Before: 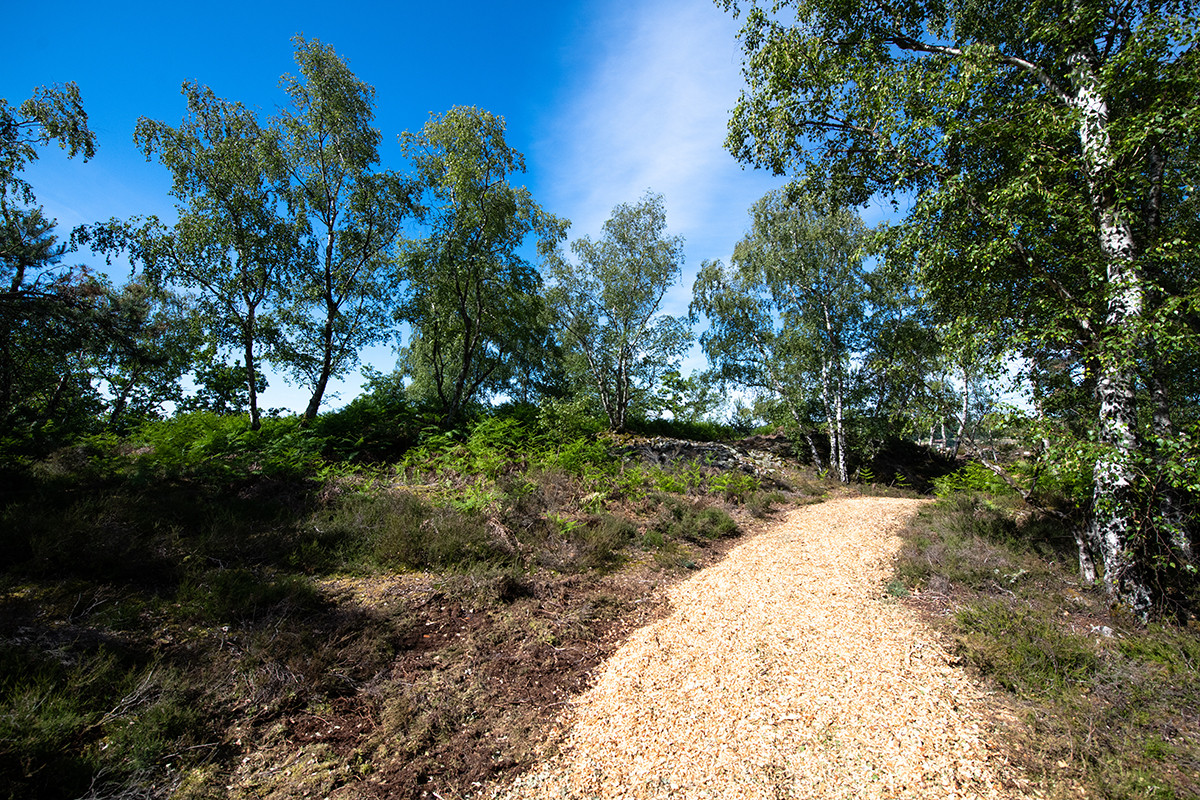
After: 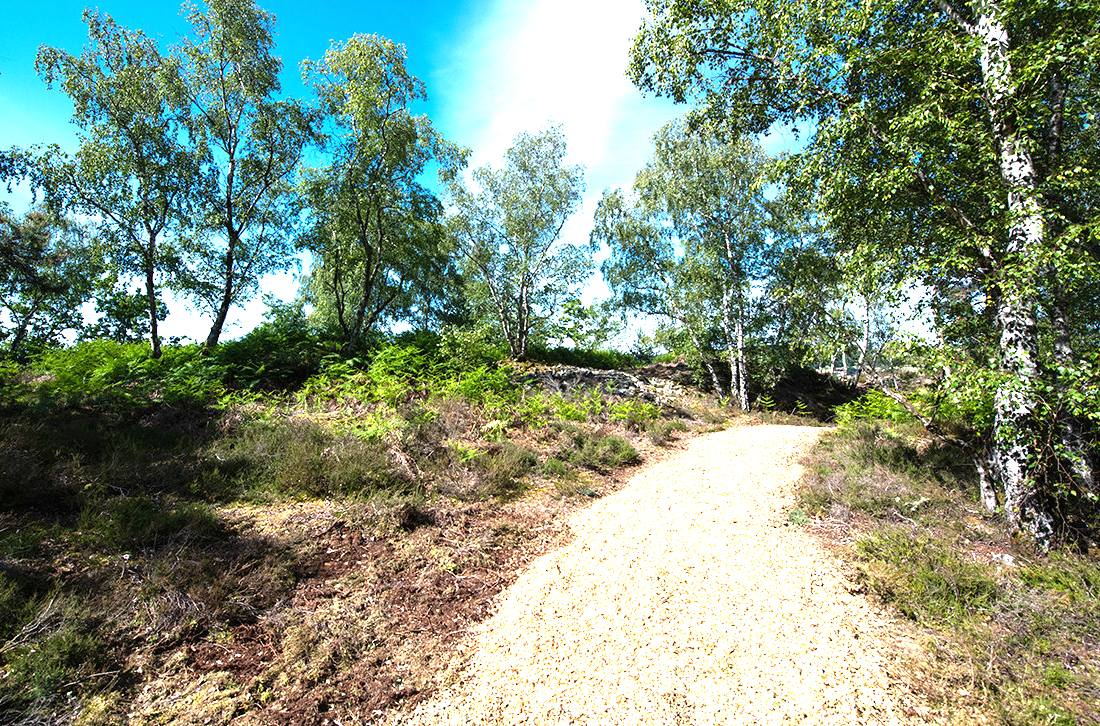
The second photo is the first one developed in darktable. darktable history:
crop and rotate: left 8.262%, top 9.226%
exposure: black level correction 0, exposure 1.3 EV, compensate exposure bias true, compensate highlight preservation false
